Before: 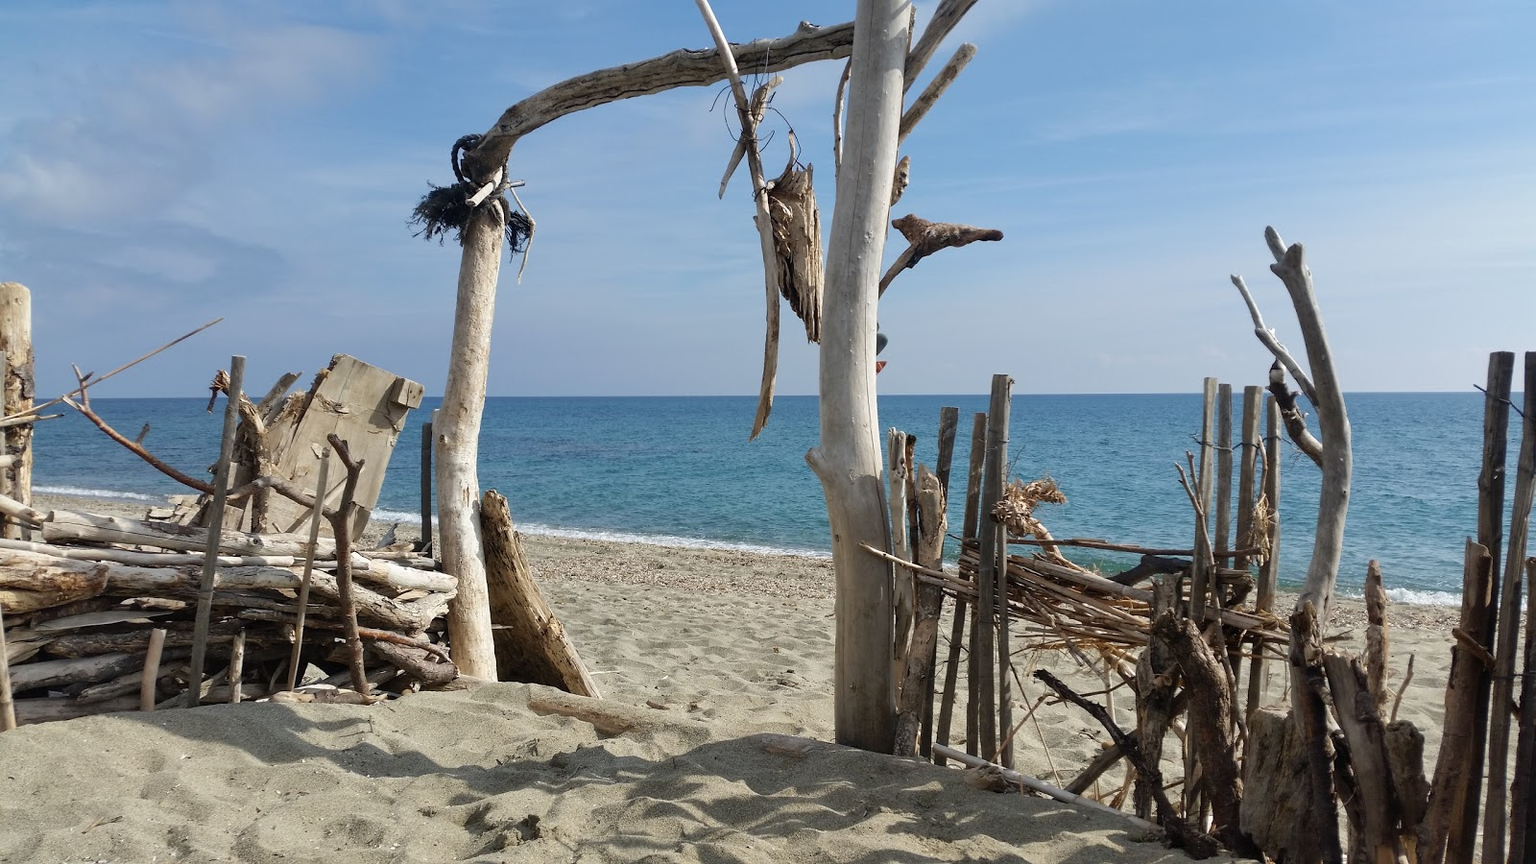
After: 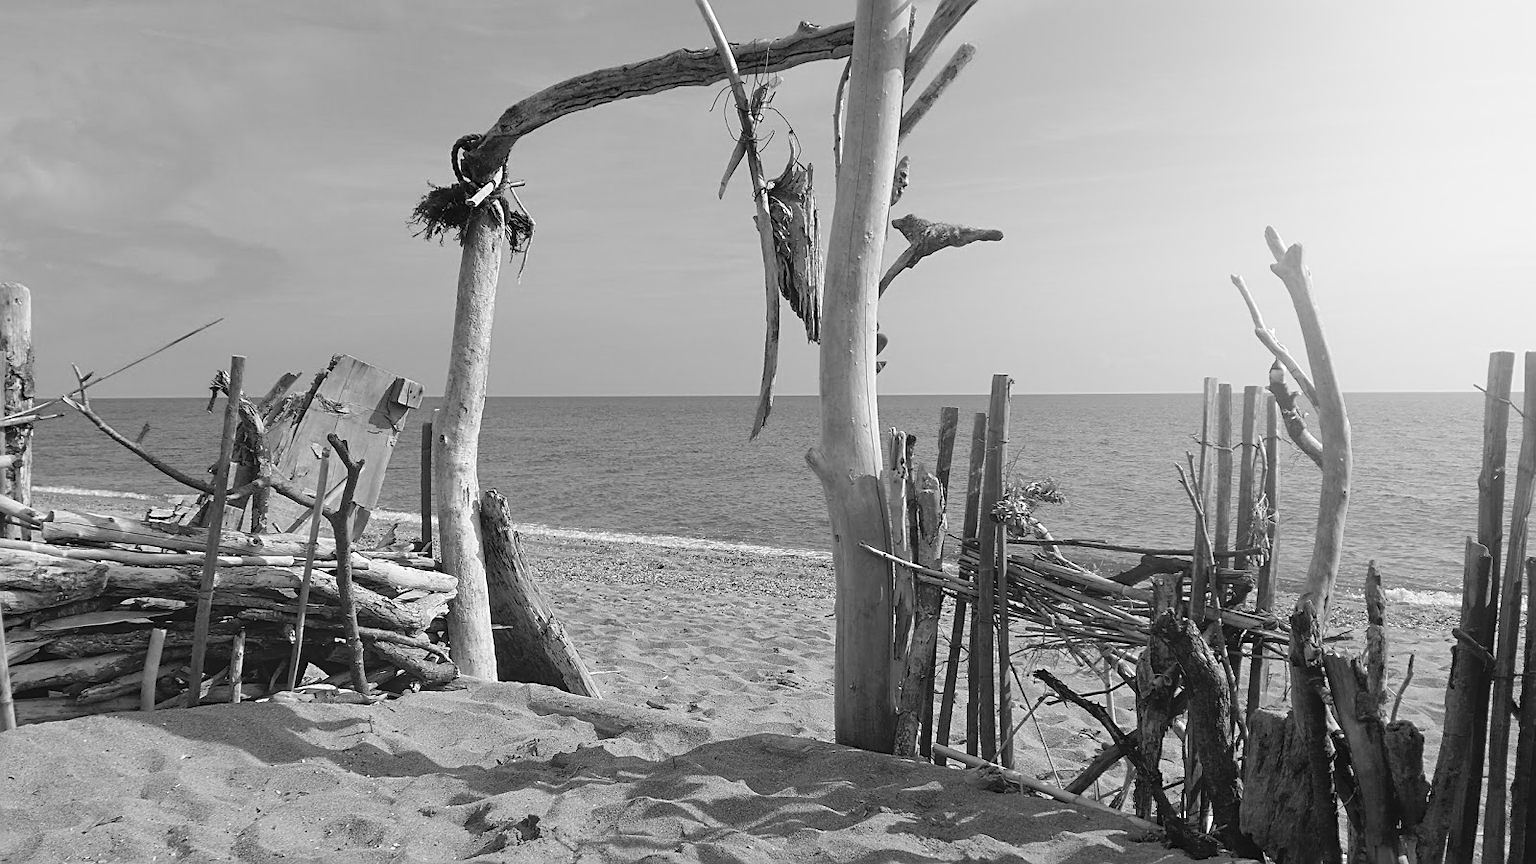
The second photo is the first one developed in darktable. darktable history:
bloom: size 40%
sharpen: on, module defaults
color calibration: output gray [0.23, 0.37, 0.4, 0], gray › normalize channels true, illuminant same as pipeline (D50), adaptation XYZ, x 0.346, y 0.359, gamut compression 0
